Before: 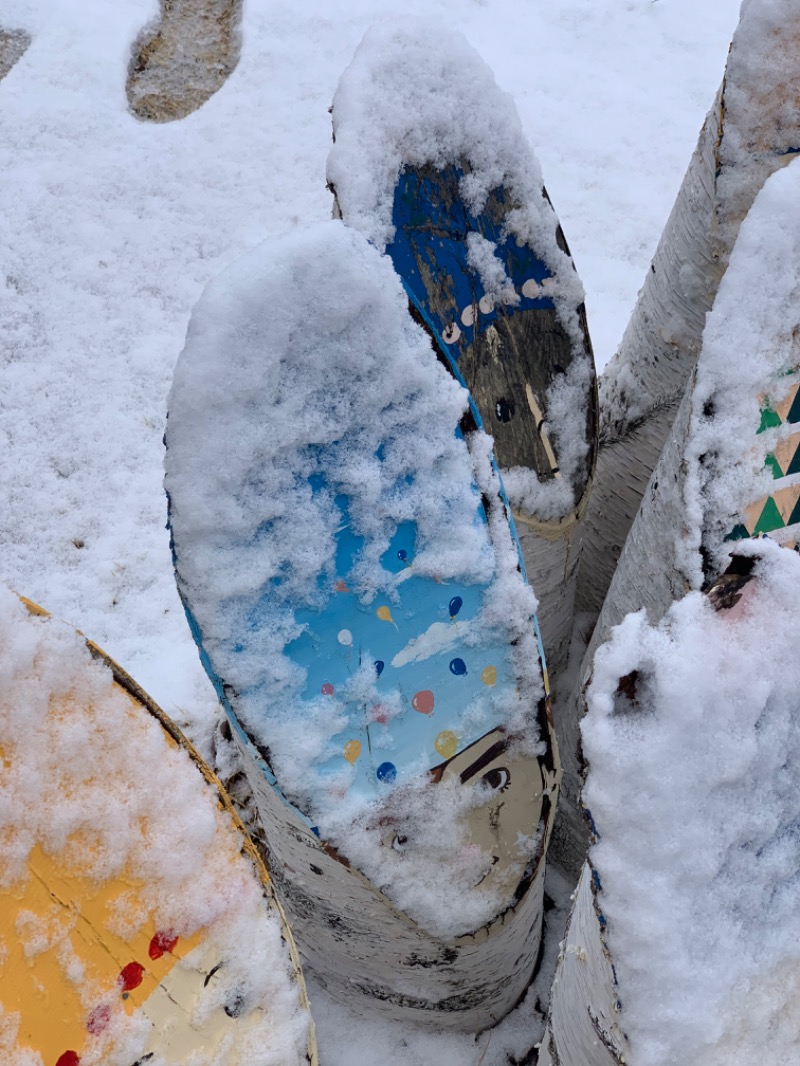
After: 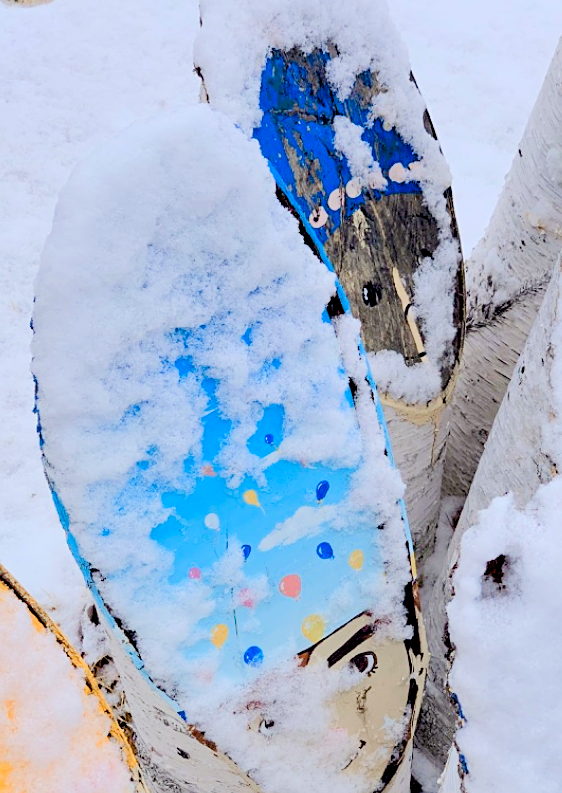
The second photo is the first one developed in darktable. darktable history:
sharpen: amount 0.201
crop and rotate: left 16.716%, top 10.887%, right 12.949%, bottom 14.71%
color balance rgb: power › chroma 0.327%, power › hue 24.28°, global offset › luminance -0.506%, perceptual saturation grading › global saturation 27.521%, perceptual saturation grading › highlights -25.465%, perceptual saturation grading › shadows 24.335%, contrast -29.553%
levels: levels [0, 0.43, 0.859]
tone equalizer: -7 EV 0.146 EV, -6 EV 0.637 EV, -5 EV 1.19 EV, -4 EV 1.37 EV, -3 EV 1.13 EV, -2 EV 0.6 EV, -1 EV 0.154 EV, edges refinement/feathering 500, mask exposure compensation -1.57 EV, preserve details no
